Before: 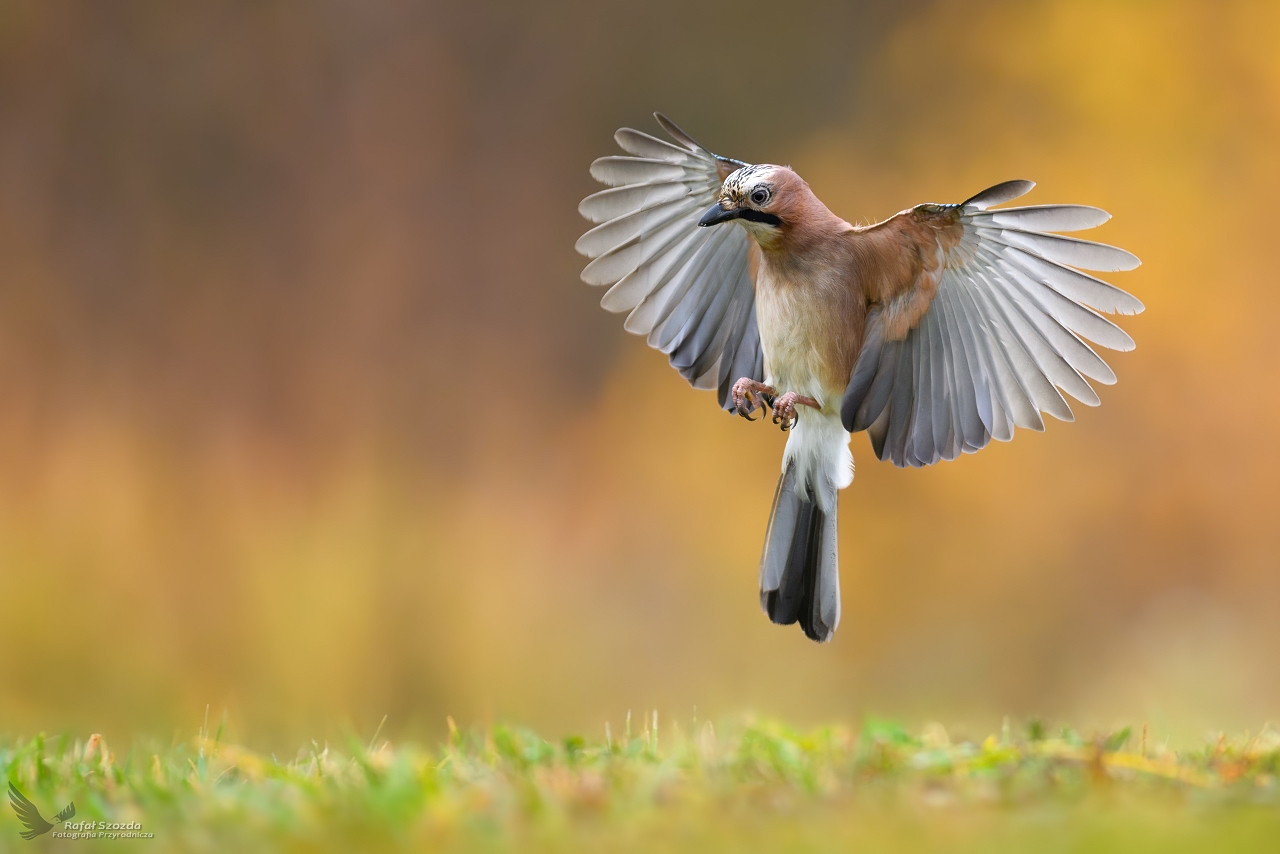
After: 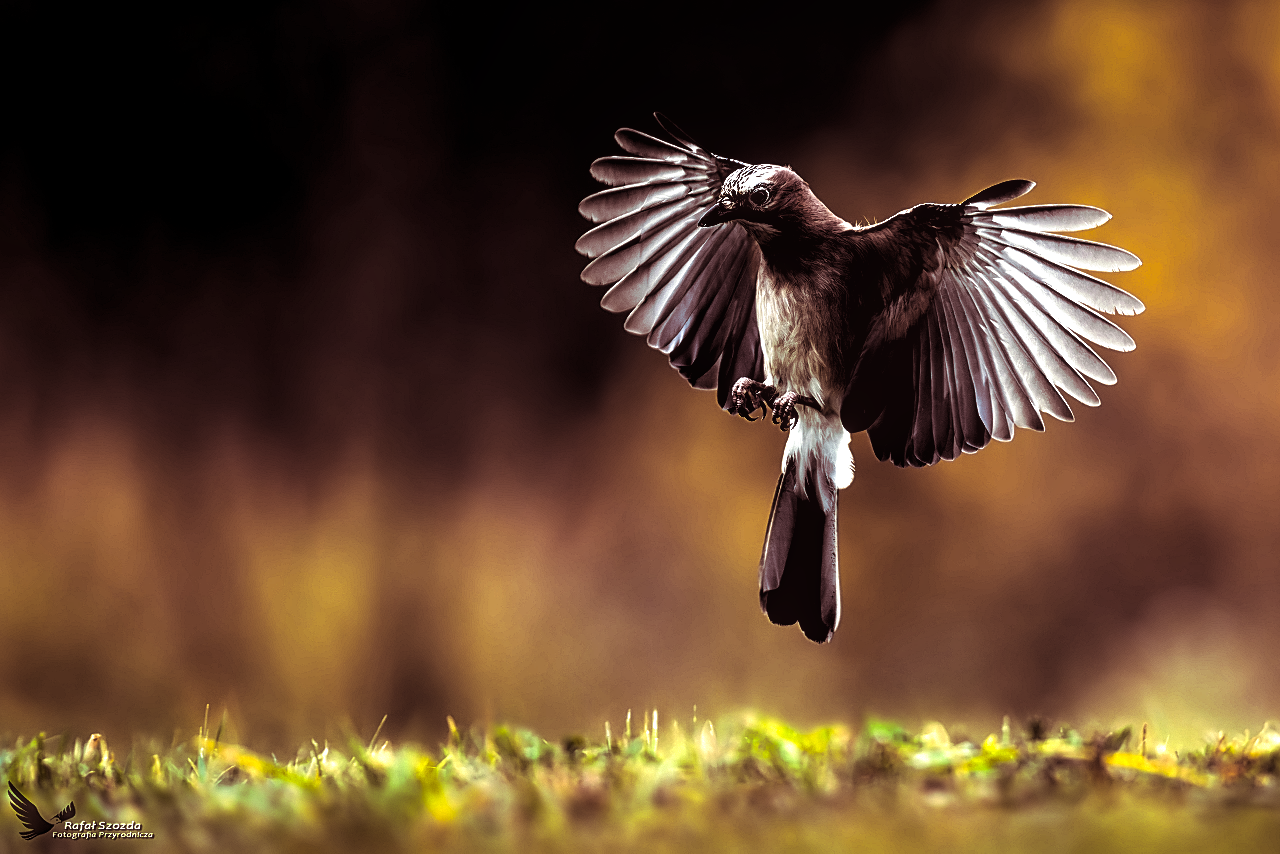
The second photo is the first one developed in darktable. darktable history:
sharpen: on, module defaults
split-toning: on, module defaults
local contrast: detail 110%
color balance: output saturation 120%
levels: mode automatic, black 8.58%, gray 59.42%, levels [0, 0.445, 1]
exposure: black level correction 0, exposure 0.7 EV, compensate exposure bias true, compensate highlight preservation false
